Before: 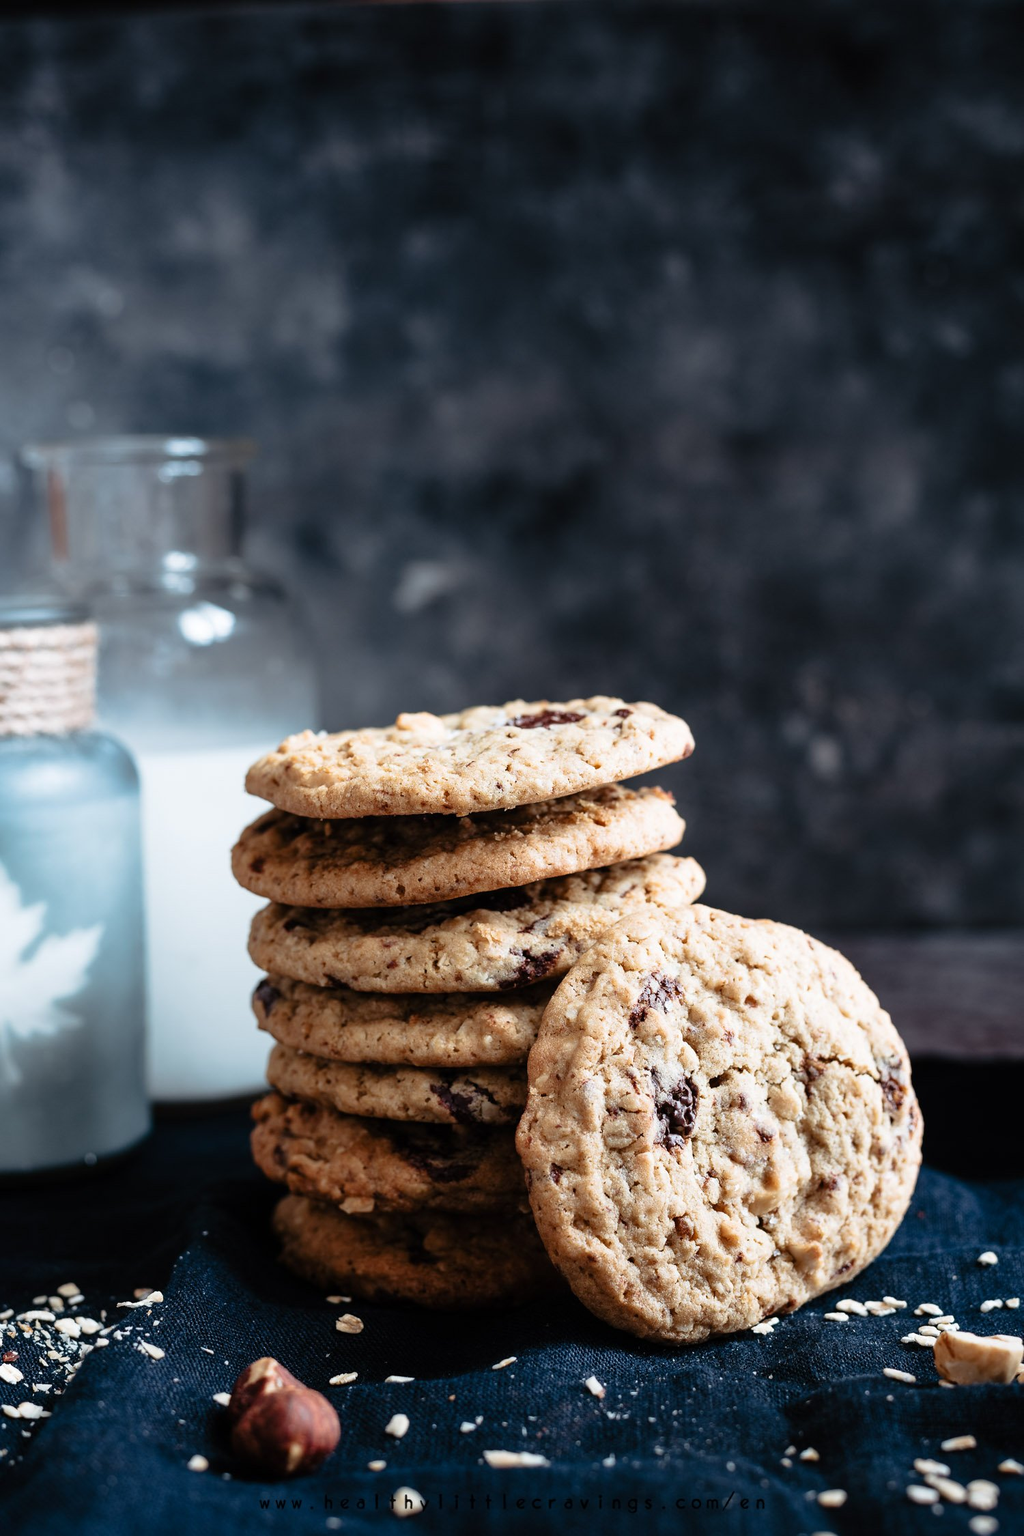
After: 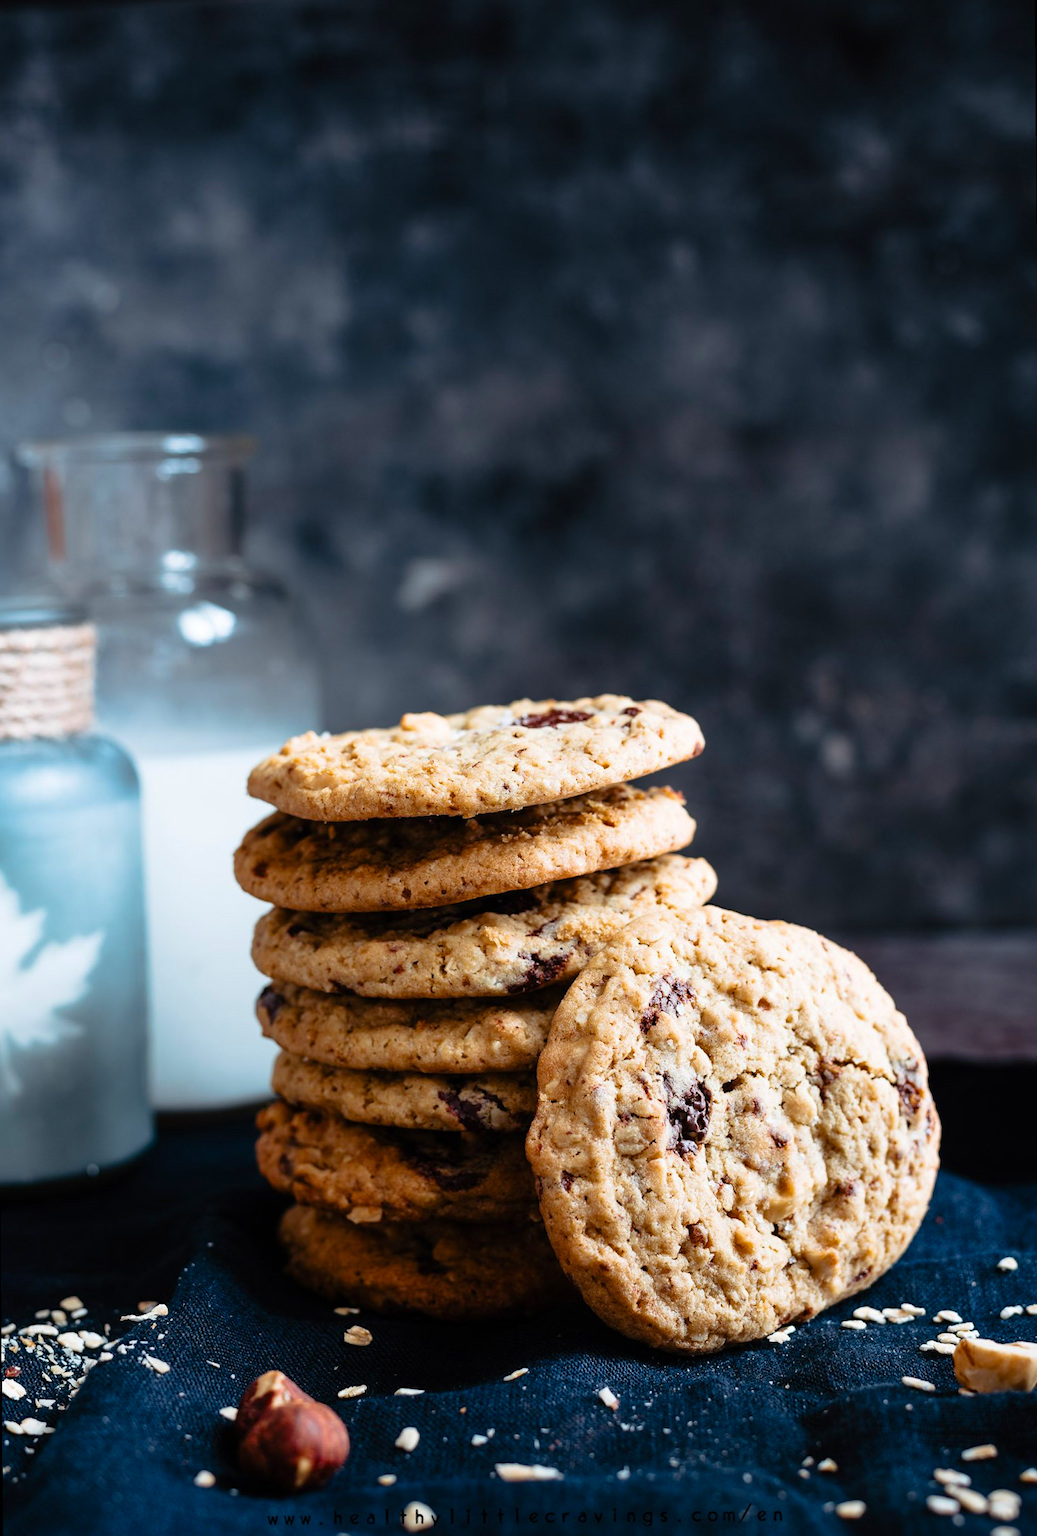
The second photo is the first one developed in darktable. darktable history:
white balance: emerald 1
rotate and perspective: rotation -0.45°, automatic cropping original format, crop left 0.008, crop right 0.992, crop top 0.012, crop bottom 0.988
color balance rgb: perceptual saturation grading › global saturation 25%, global vibrance 20%
